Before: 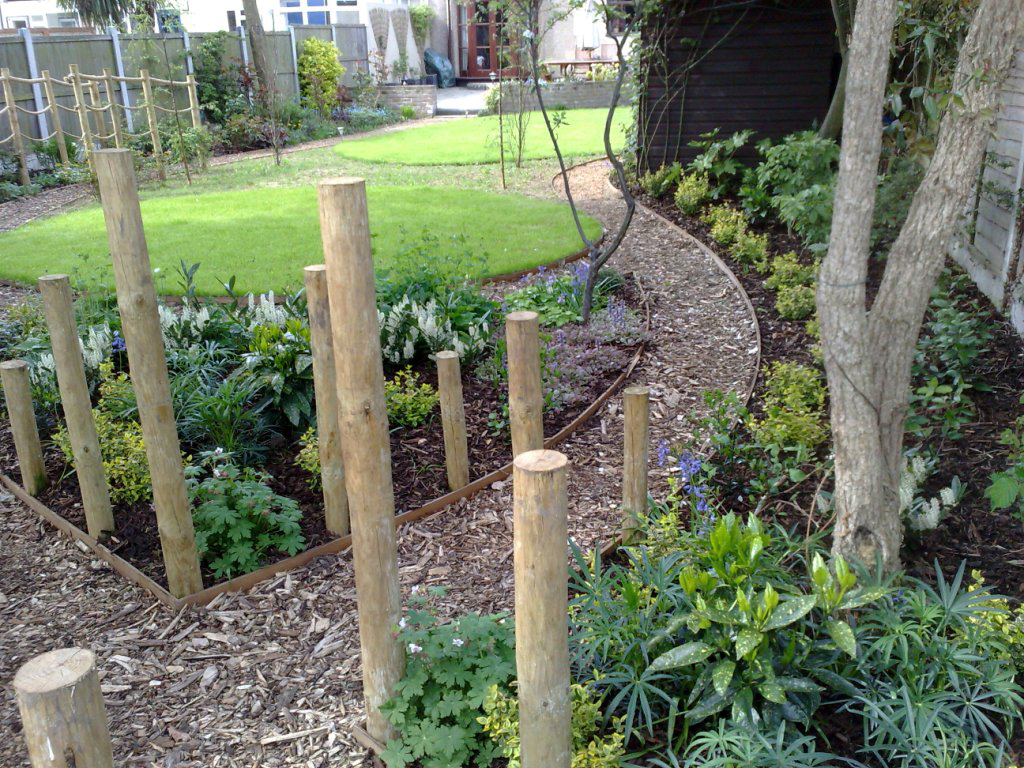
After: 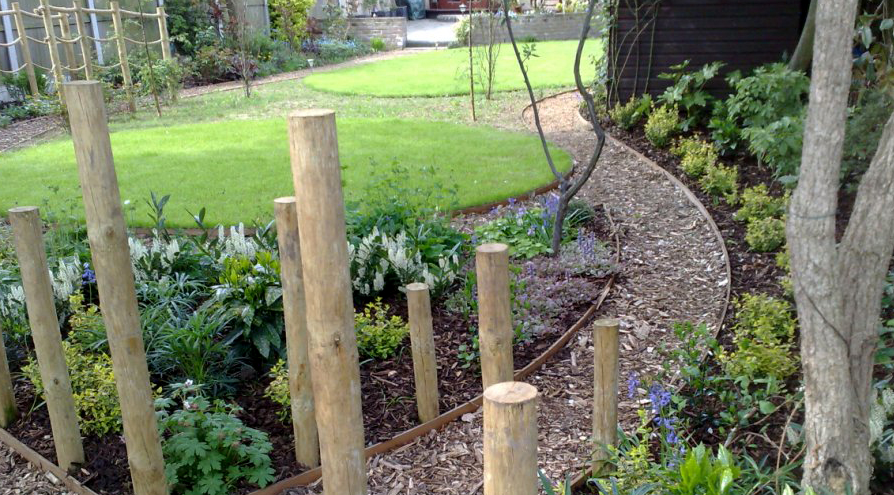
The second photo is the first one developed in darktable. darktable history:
exposure: black level correction 0.002, compensate highlight preservation false
crop: left 2.987%, top 8.978%, right 9.64%, bottom 26.389%
